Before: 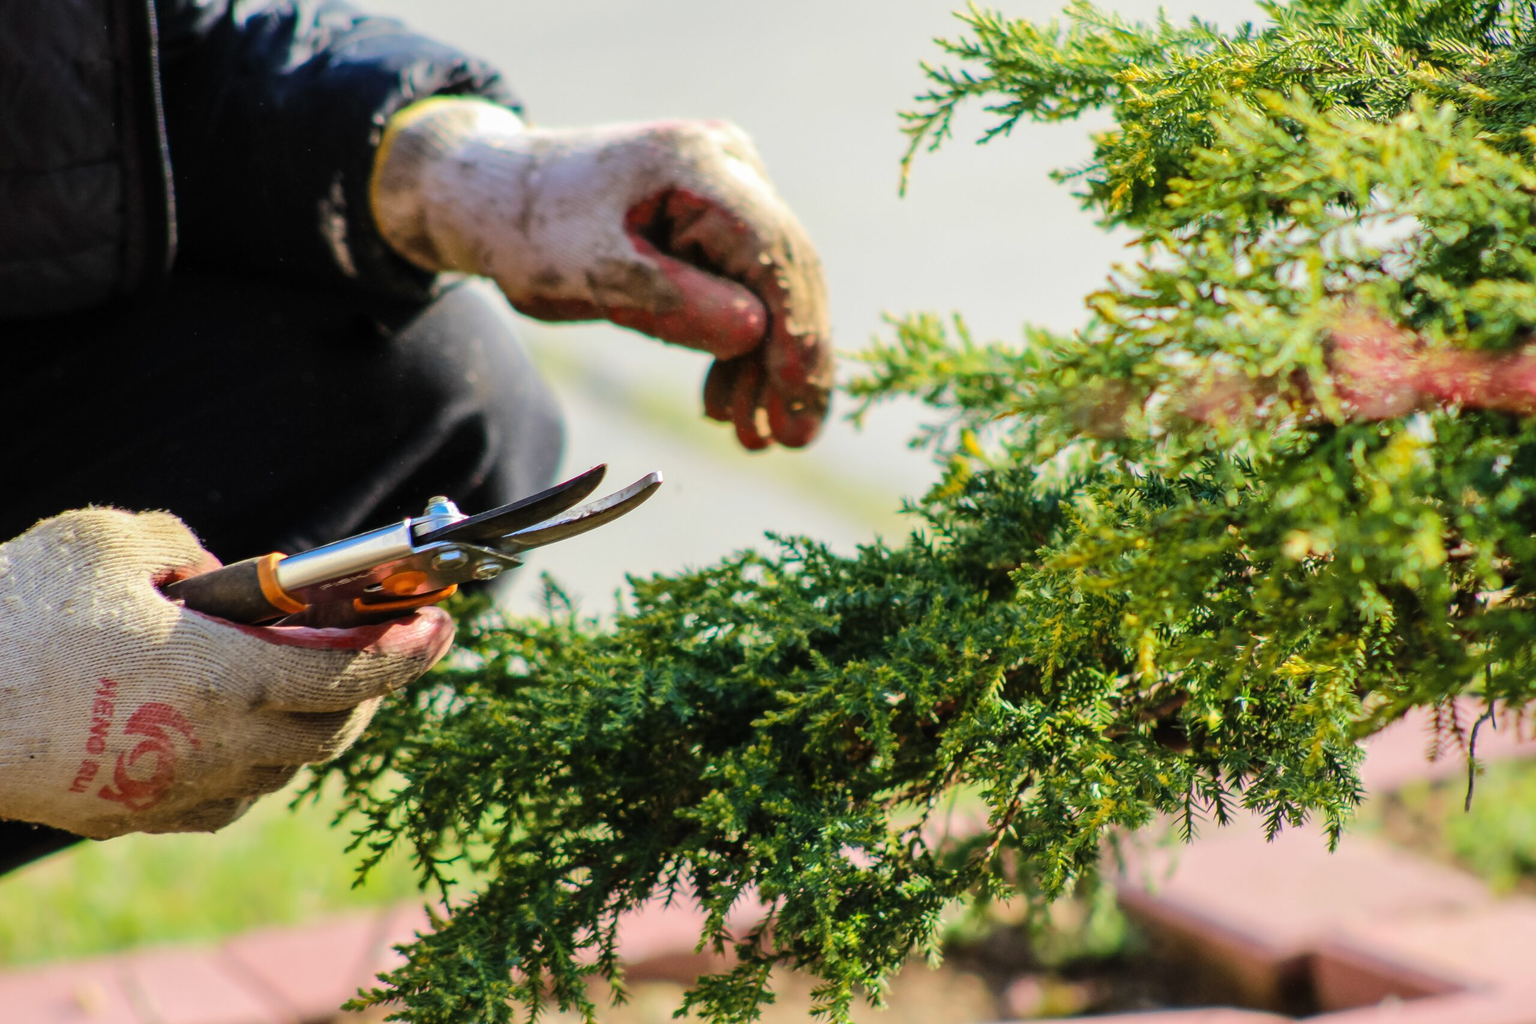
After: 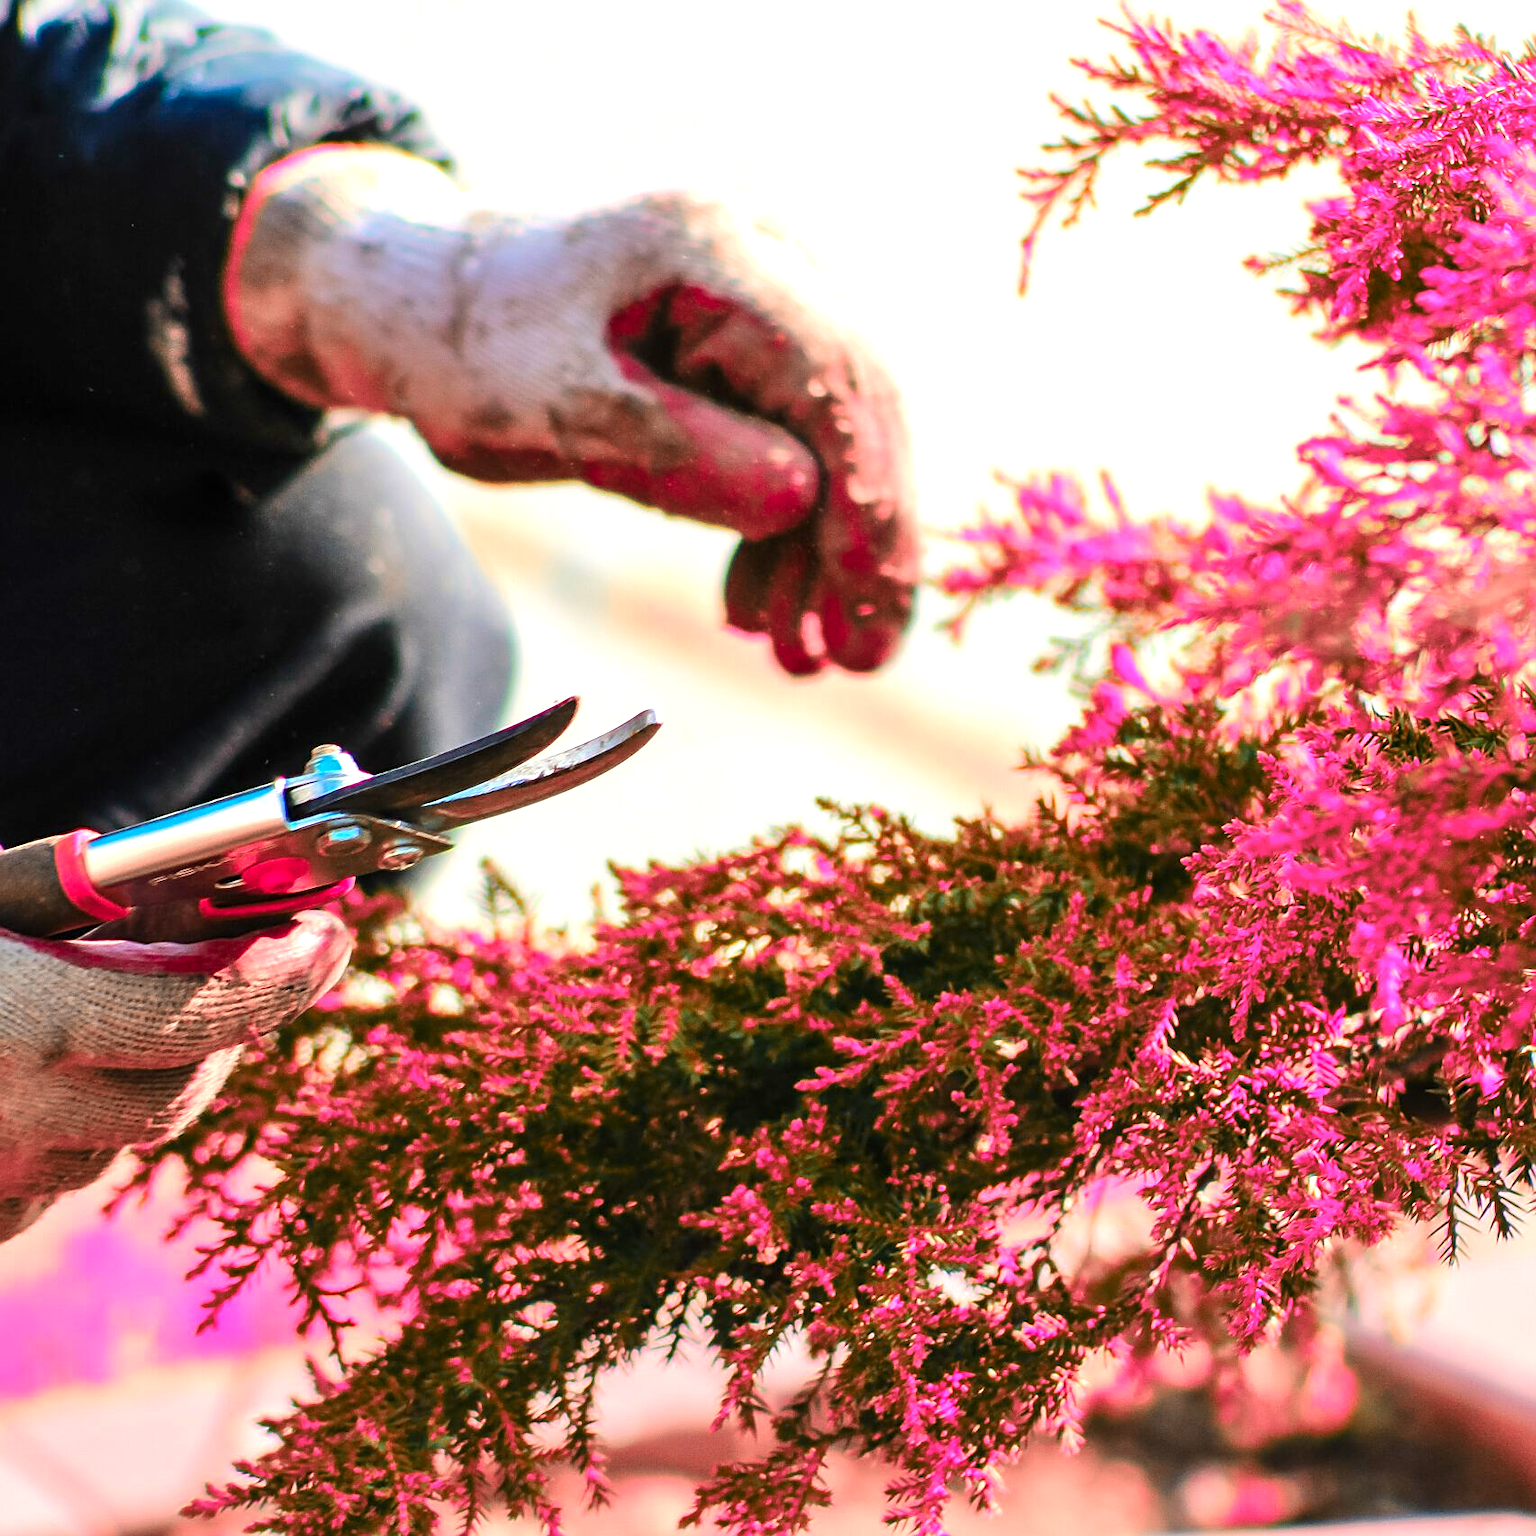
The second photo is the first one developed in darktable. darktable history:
color zones: curves: ch2 [(0, 0.488) (0.143, 0.417) (0.286, 0.212) (0.429, 0.179) (0.571, 0.154) (0.714, 0.415) (0.857, 0.495) (1, 0.488)]
crop and rotate: left 14.385%, right 18.948%
sharpen: on, module defaults
color balance rgb: perceptual saturation grading › global saturation 34.05%, global vibrance 5.56%
exposure: exposure 0.657 EV, compensate highlight preservation false
